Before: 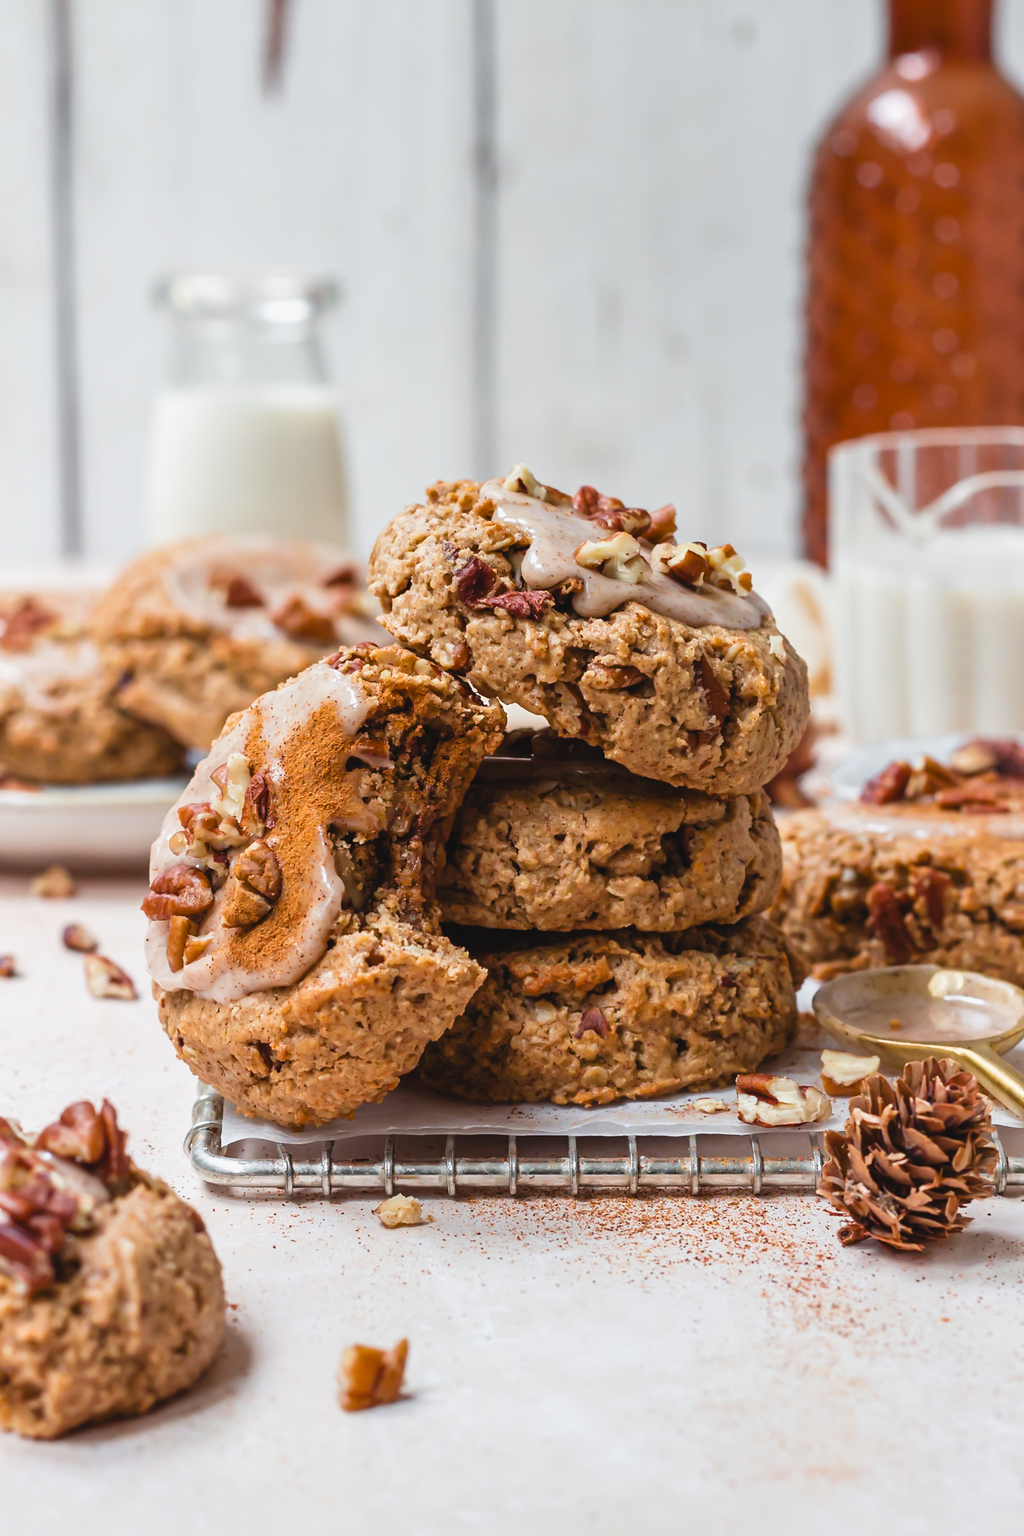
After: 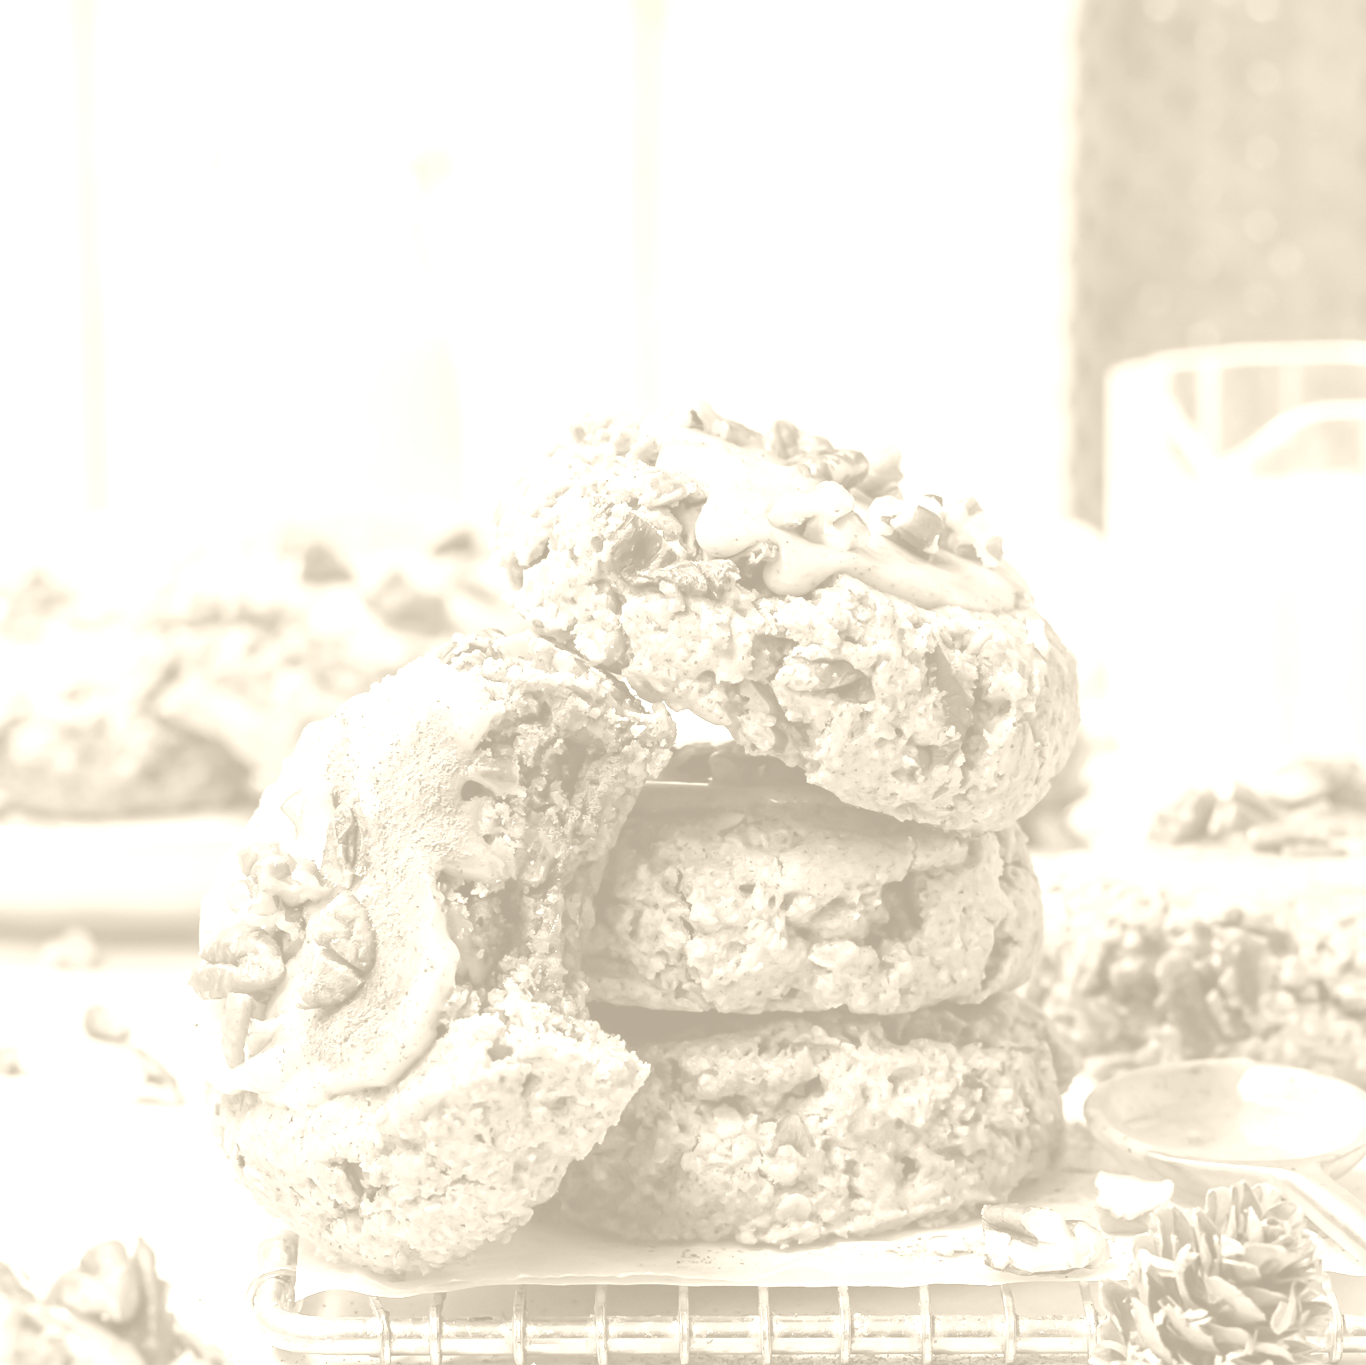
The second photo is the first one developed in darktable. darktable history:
colorize: hue 36°, saturation 71%, lightness 80.79%
crop: top 11.166%, bottom 22.168%
white balance: red 1.08, blue 0.791
